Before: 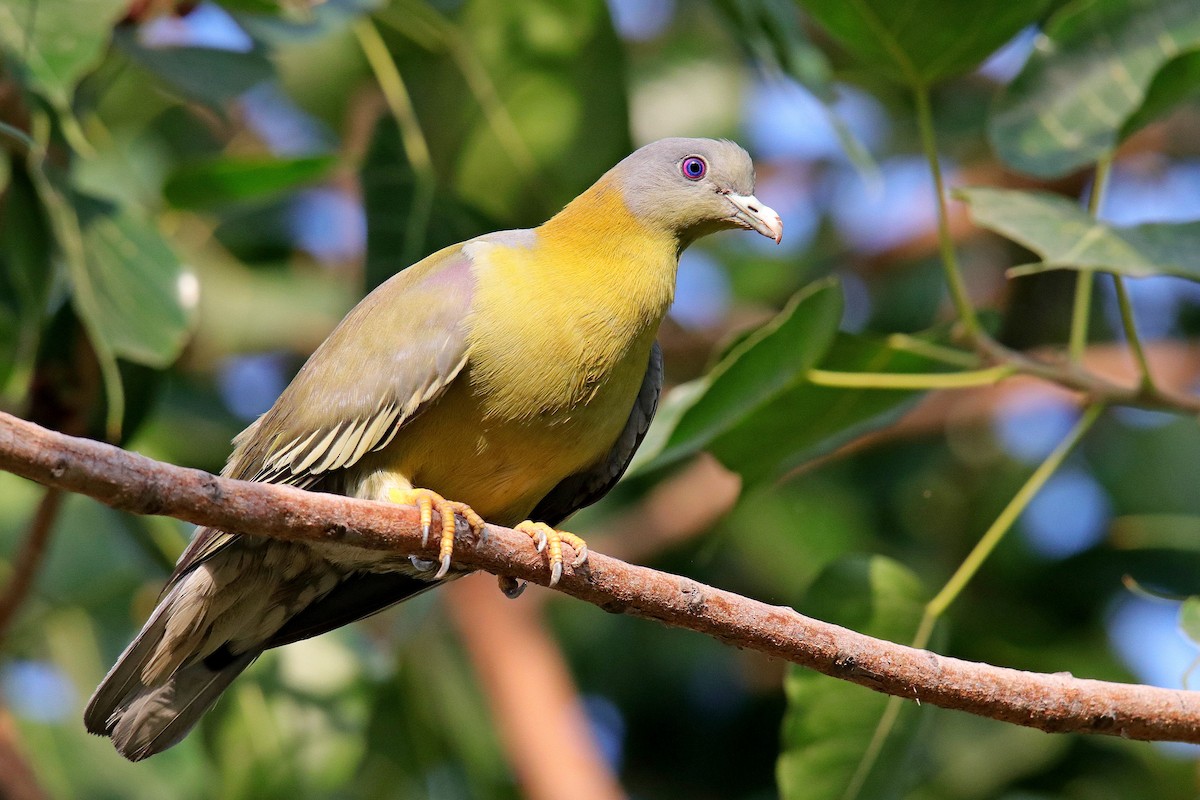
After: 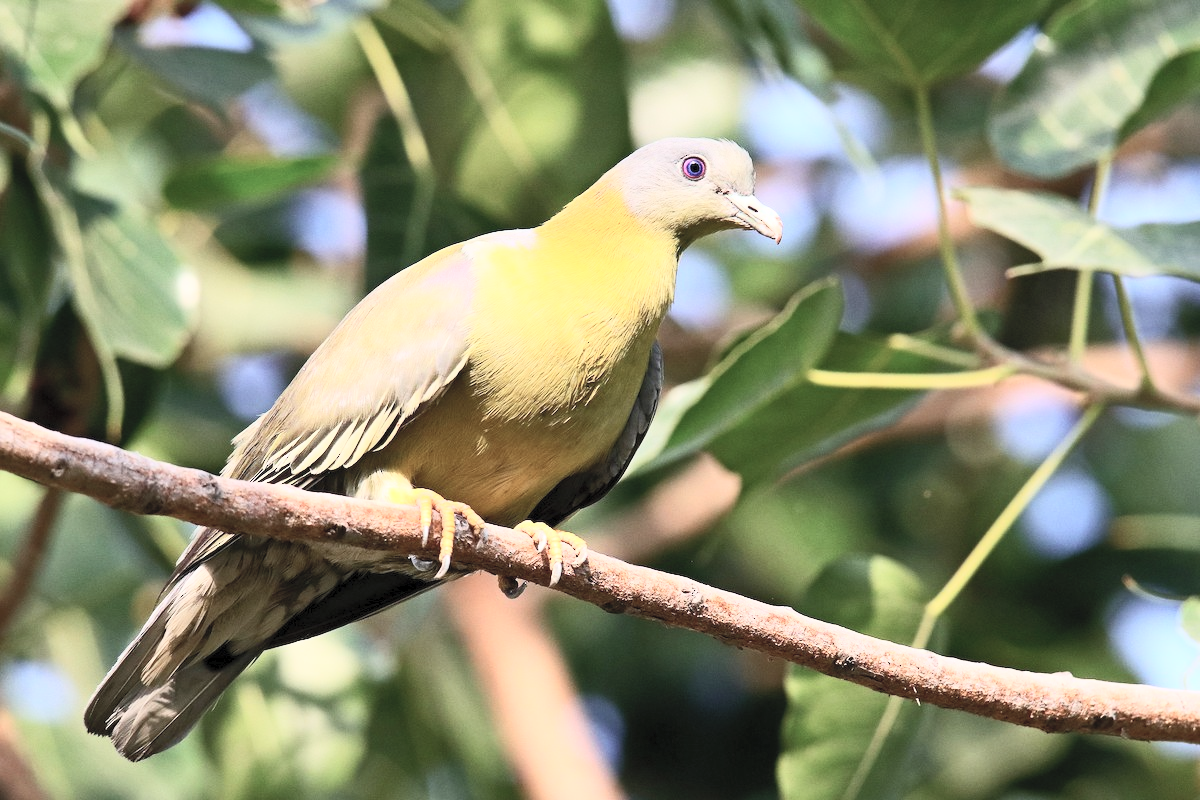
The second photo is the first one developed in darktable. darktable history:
contrast brightness saturation: contrast 0.437, brightness 0.546, saturation -0.207
